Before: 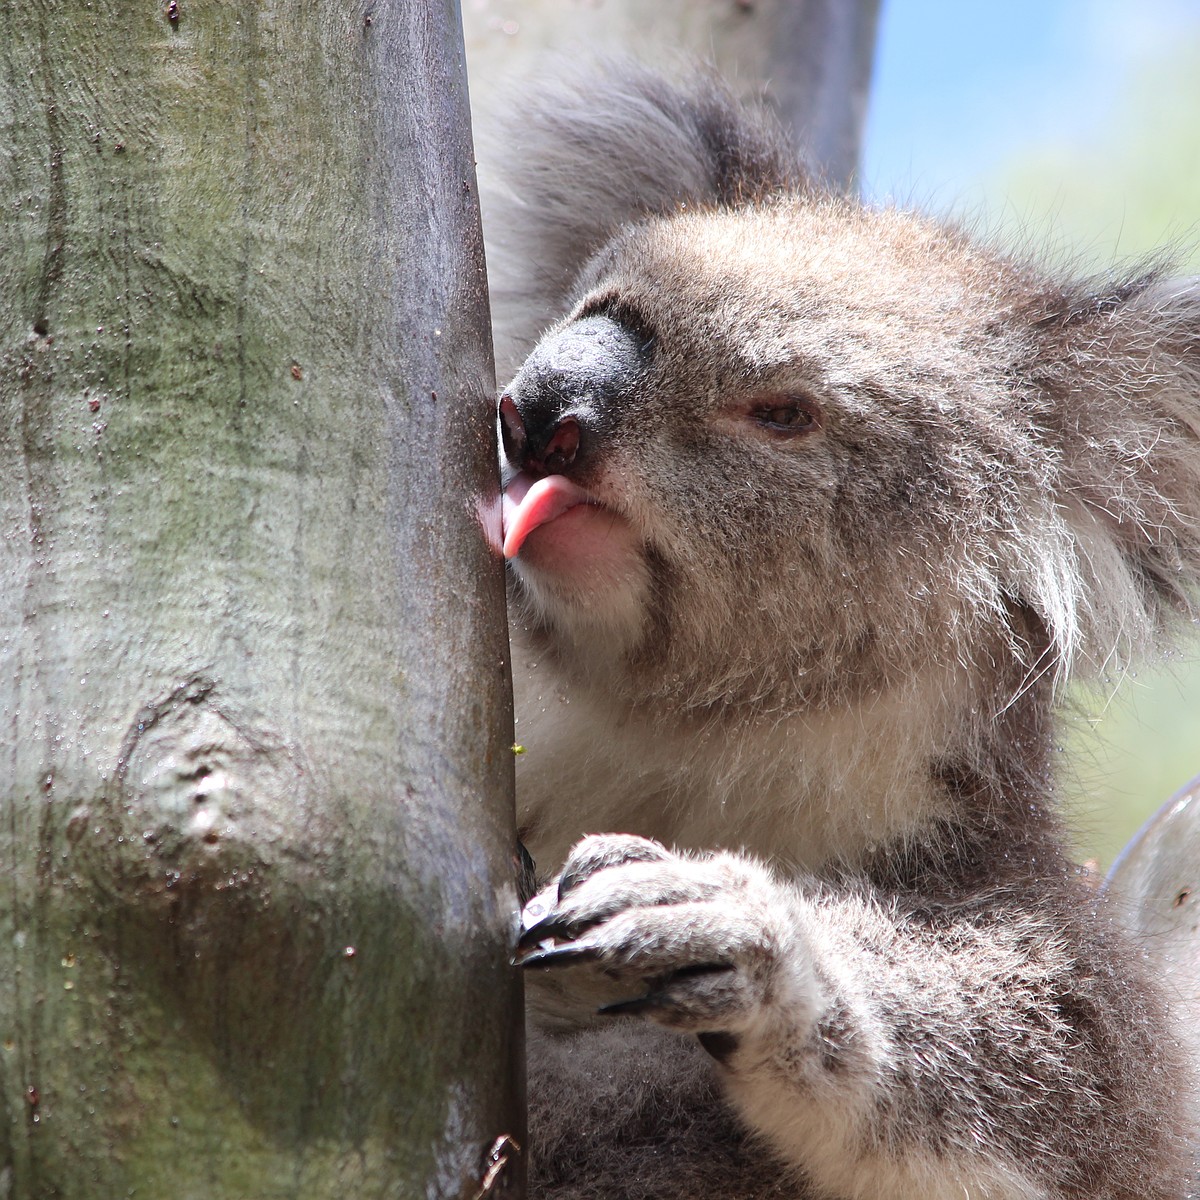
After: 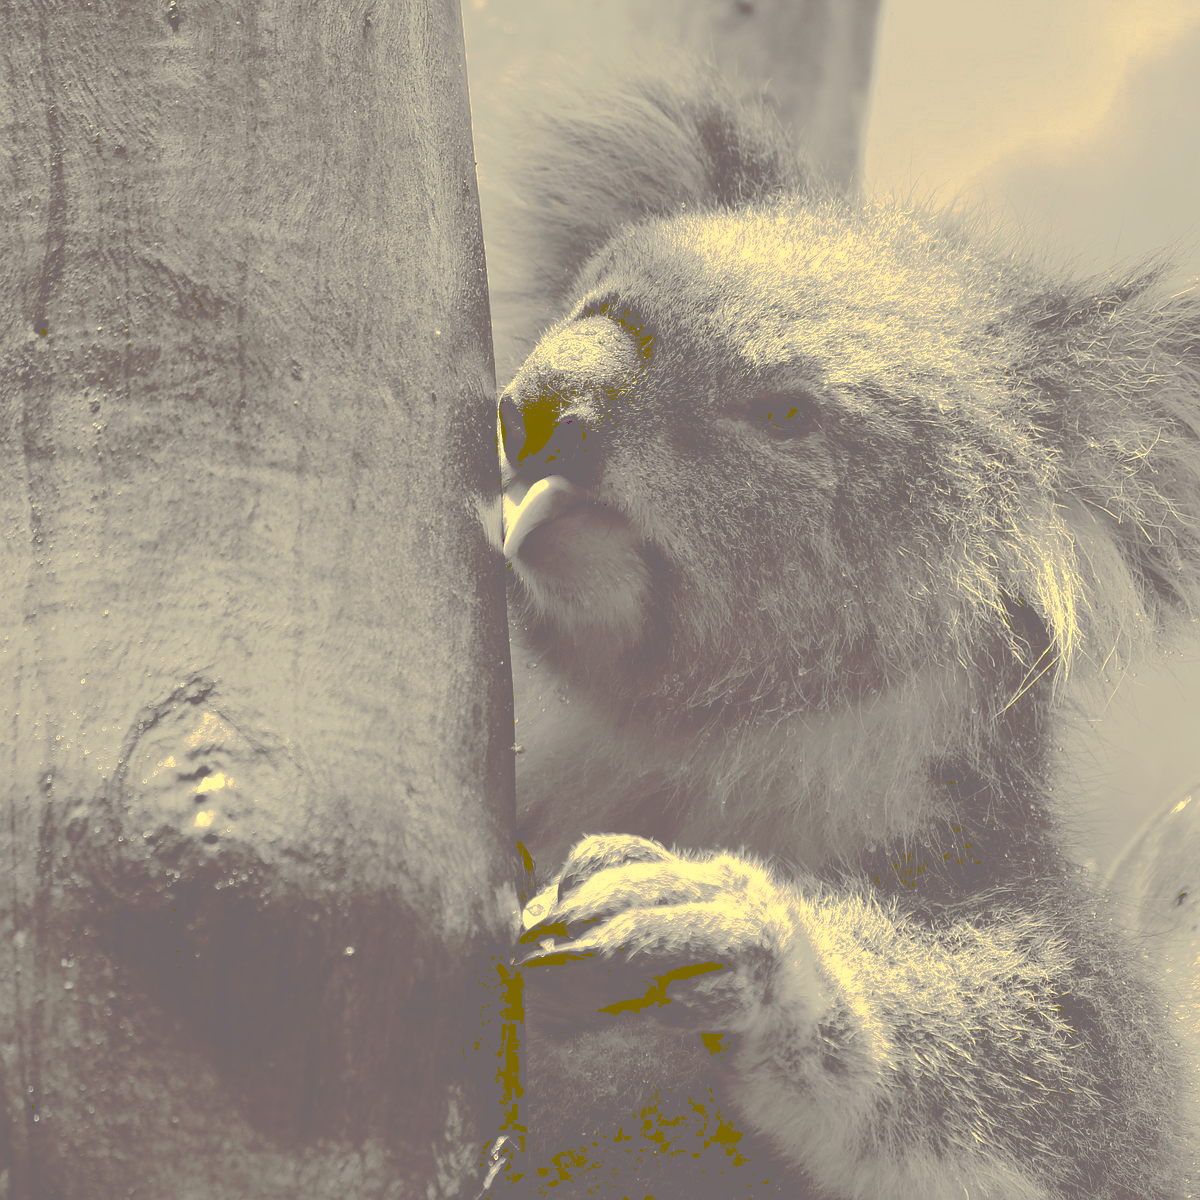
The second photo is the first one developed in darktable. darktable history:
tone curve: curves: ch0 [(0, 0) (0.003, 0.439) (0.011, 0.439) (0.025, 0.439) (0.044, 0.439) (0.069, 0.439) (0.1, 0.439) (0.136, 0.44) (0.177, 0.444) (0.224, 0.45) (0.277, 0.462) (0.335, 0.487) (0.399, 0.528) (0.468, 0.577) (0.543, 0.621) (0.623, 0.669) (0.709, 0.715) (0.801, 0.764) (0.898, 0.804) (1, 1)], preserve colors none
color look up table: target L [91, 82.28, 80.27, 82.5, 67.72, 47.35, 52.4, 38.05, 32.52, 38.05, 11.09, 18.39, 75.91, 74.64, 61.67, 67.76, 55.56, 38.89, 53.73, 40.45, 32.52, 37.54, 39.22, 9.992, 11.16, 10.32, 99.42, 85.11, 88.13, 77.23, 80.8, 85.84, 87.95, 64.13, 57.9, 41.17, 41.95, 46.06, 29.85, 18.39, 41.98, 24.11, 9.104, 88.85, 85.84, 85.11, 55.56, 42.41, 21.33], target a [0.11, 0.128, 1.094, 1.274, 1.763, 3.195, 4.395, 4.93, 7.549, 4.93, 47.49, 26.42, 0.84, 1.89, 1.696, 1.99, 3.324, 4.656, 3.336, 4.187, 7.549, 4.197, 4.195, 45.39, 47.63, 46.03, -0.412, -0.45, 0.036, 0.349, 0.103, -0.453, -0.758, 1.749, 2.955, 3.575, 3.179, 3.692, 8.648, 26.42, 3.315, 16.88, 43.68, -0.027, -0.453, -0.45, 3.324, 3.32, 21.98], target b [33.31, 26.44, 24.66, 25.72, 17.63, 8.93, 11.83, 7.248, 13.11, 7.248, 18.26, 30.83, 21.74, 20.91, 15.38, 16.73, 12.76, 6.937, 11.78, 6.672, 13.11, 7.563, 6.739, 16.38, 18.37, 16.94, 45.68, 28.48, 30.82, 23.23, 25.4, 28.45, 30.55, 15.78, 13.58, 7.089, 8.313, 8.465, 15.4, 30.83, 7.629, 40.67, 14.86, 30.87, 28.45, 28.48, 12.76, 7.057, 35.88], num patches 49
